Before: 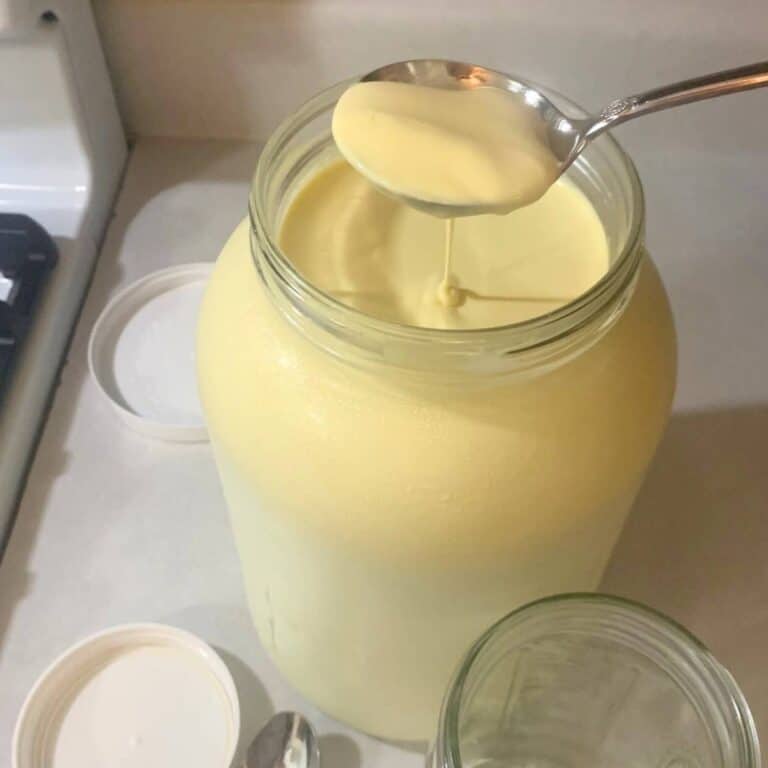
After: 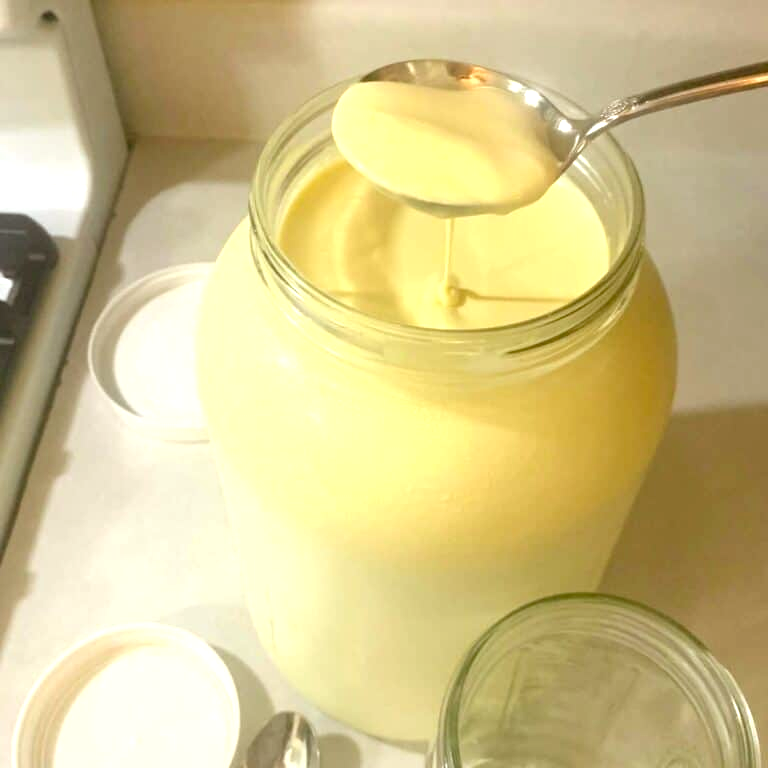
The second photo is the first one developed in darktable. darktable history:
color correction: highlights a* -1.78, highlights b* 10.16, shadows a* 0.853, shadows b* 19.76
exposure: exposure 0.667 EV, compensate exposure bias true, compensate highlight preservation false
